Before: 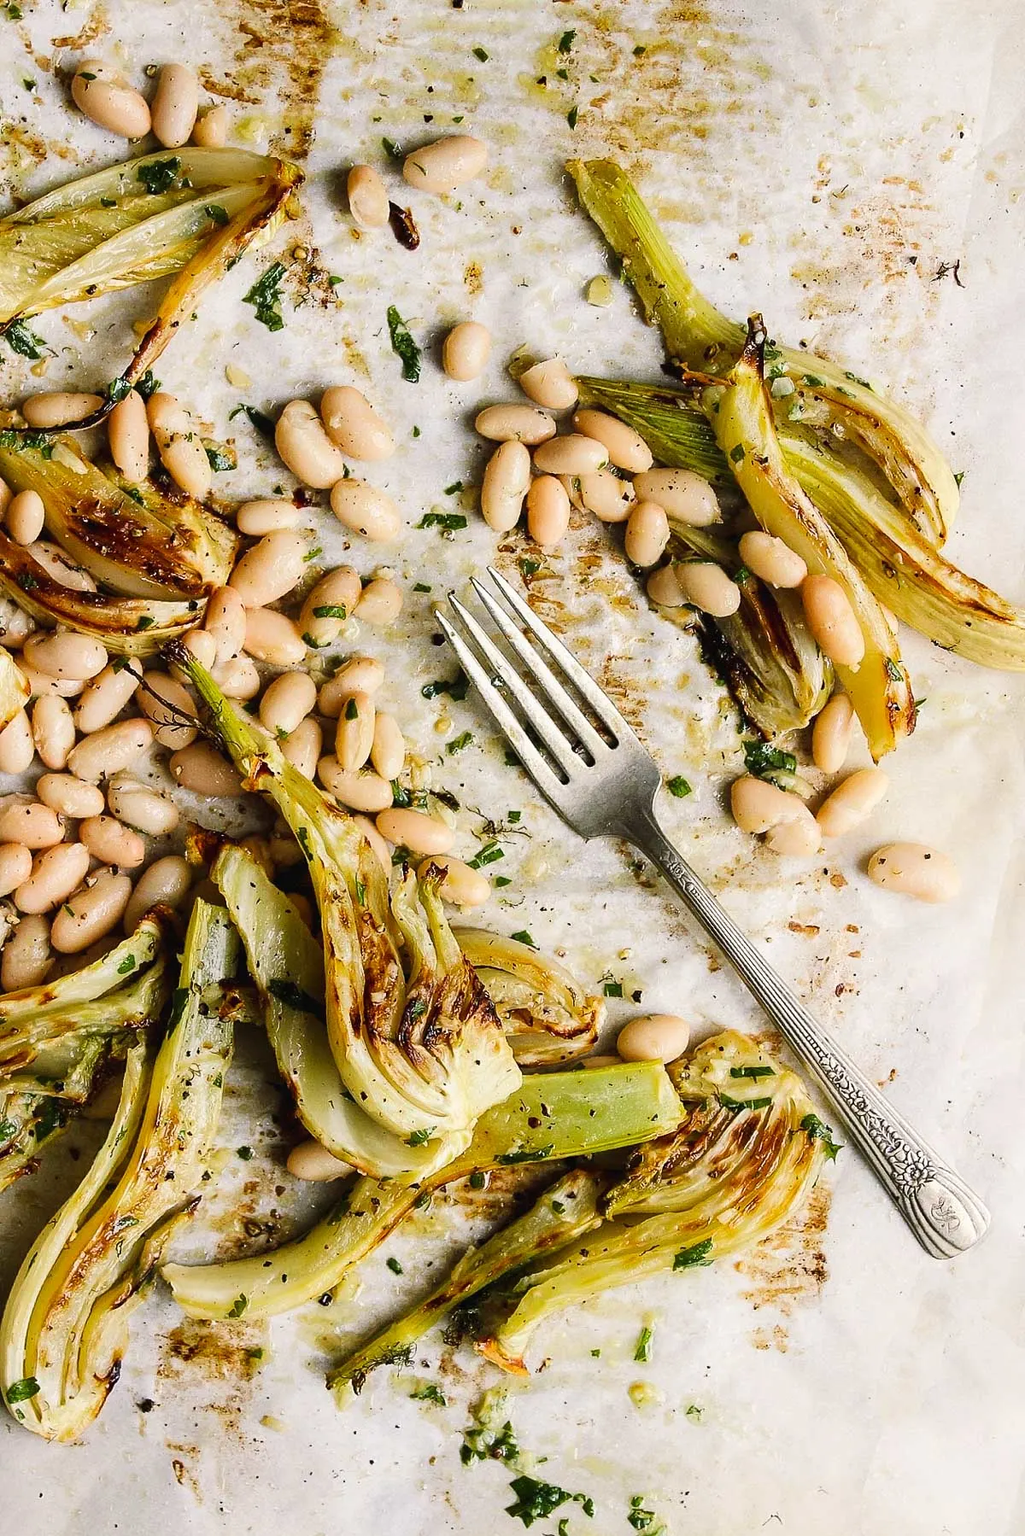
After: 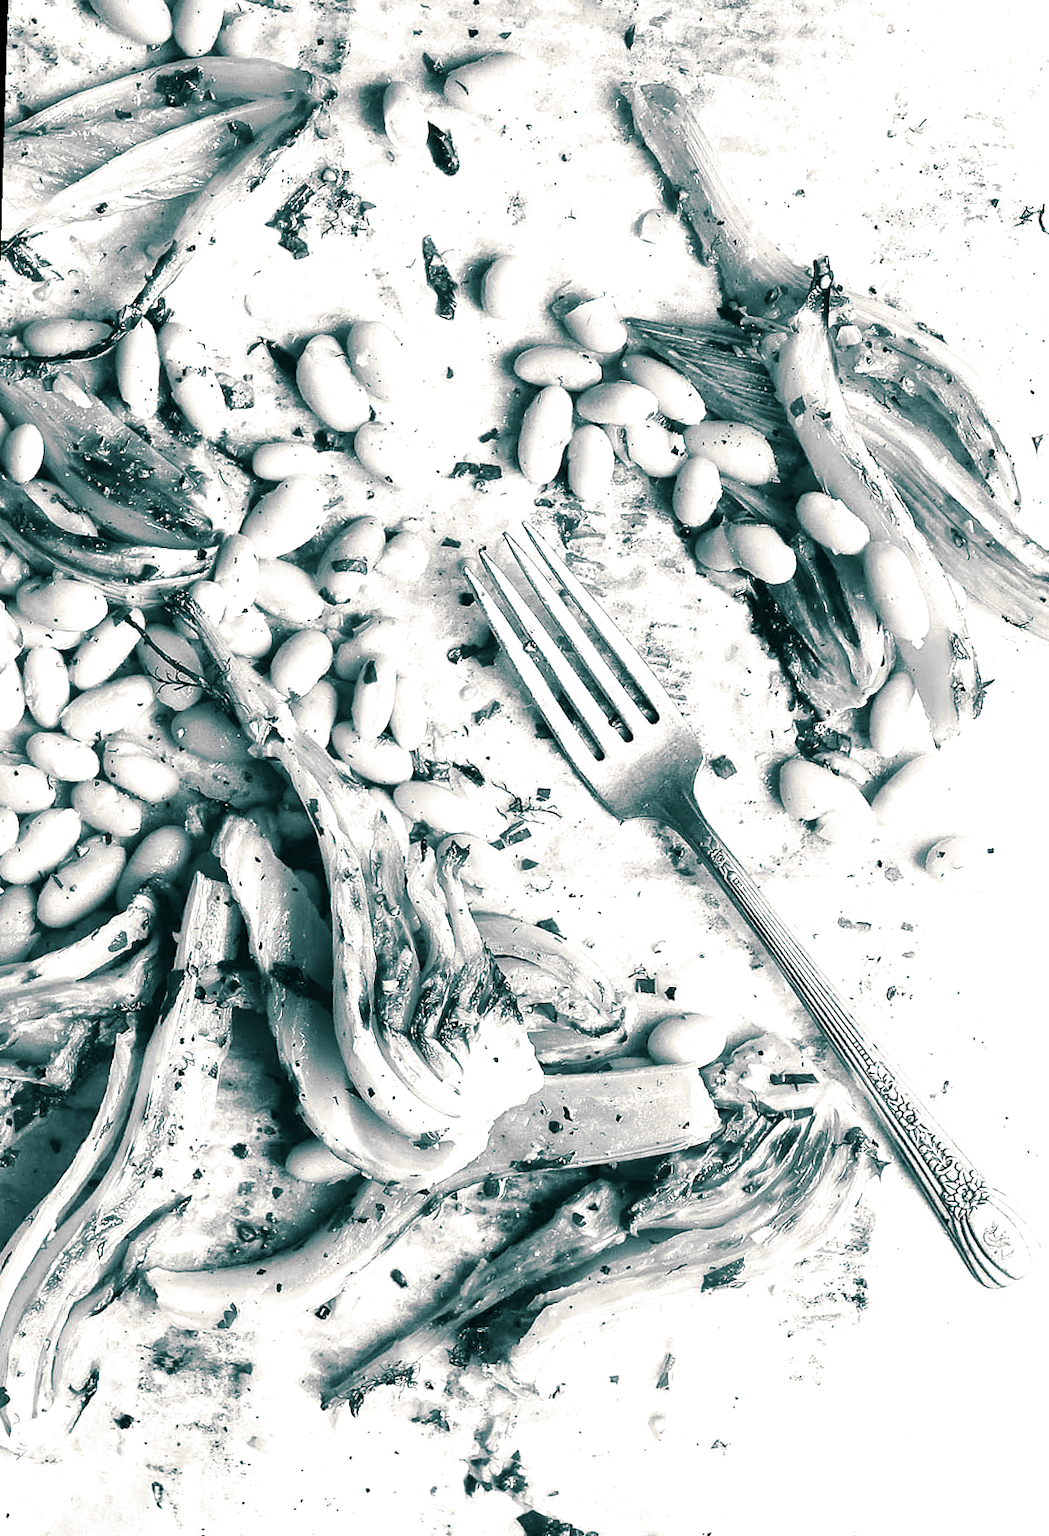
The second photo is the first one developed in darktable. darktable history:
crop: left 3.305%, top 6.436%, right 6.389%, bottom 3.258%
split-toning: shadows › hue 186.43°, highlights › hue 49.29°, compress 30.29%
rotate and perspective: rotation 1.72°, automatic cropping off
monochrome: a 1.94, b -0.638
white balance: red 1.05, blue 1.072
exposure: black level correction 0, exposure 0.7 EV, compensate exposure bias true, compensate highlight preservation false
